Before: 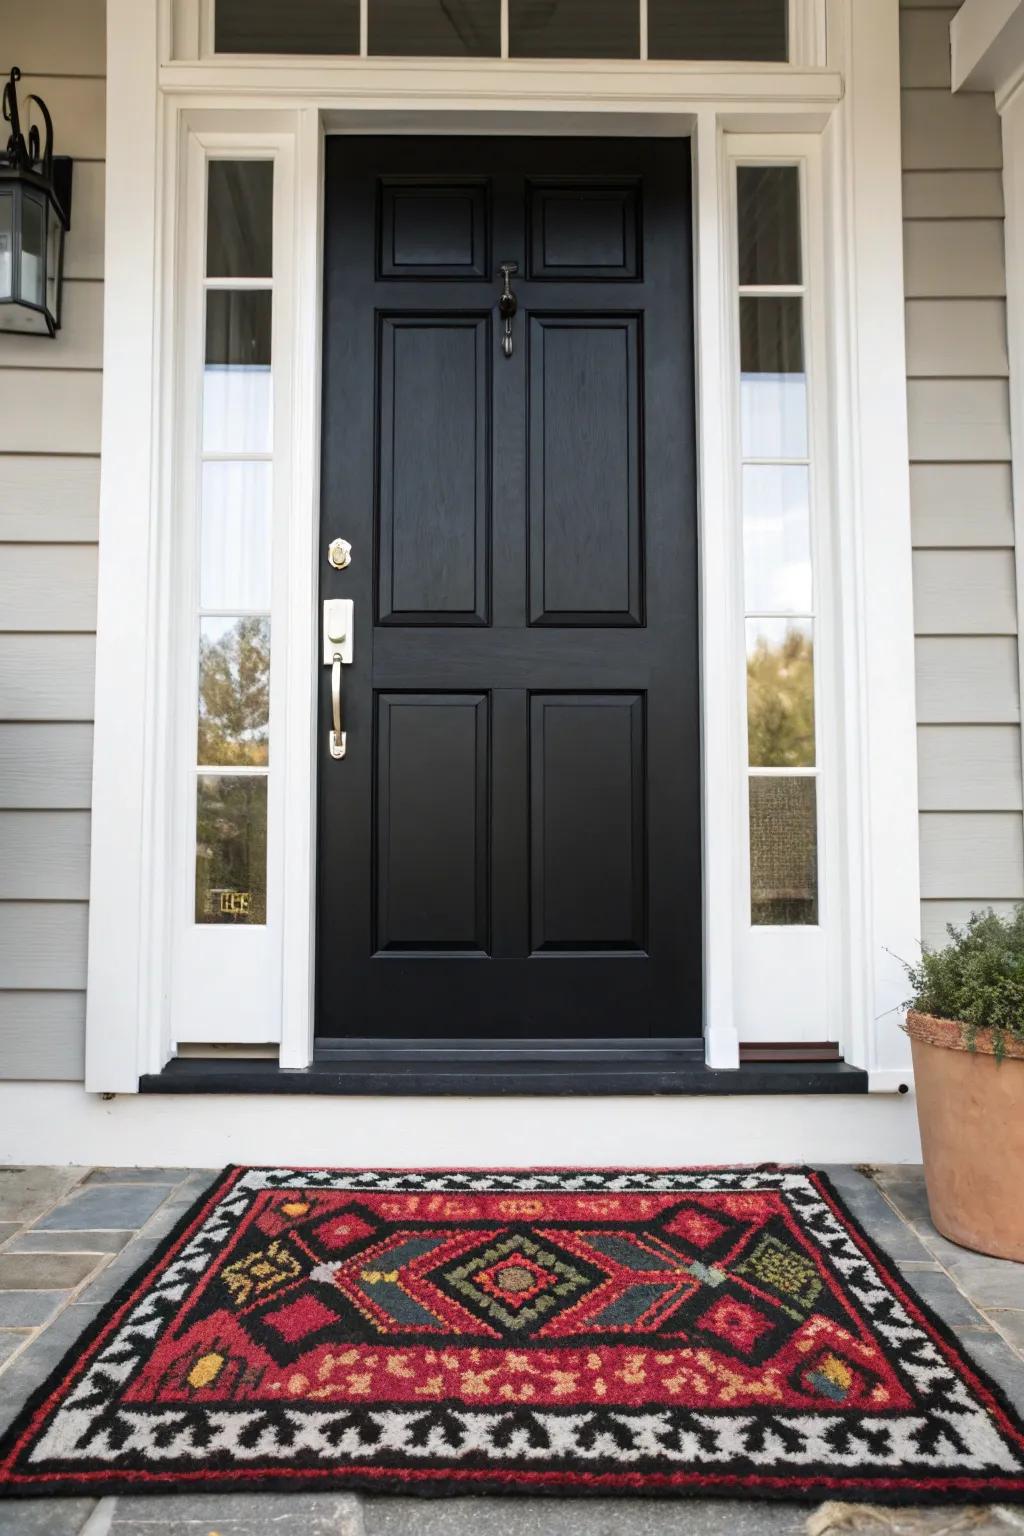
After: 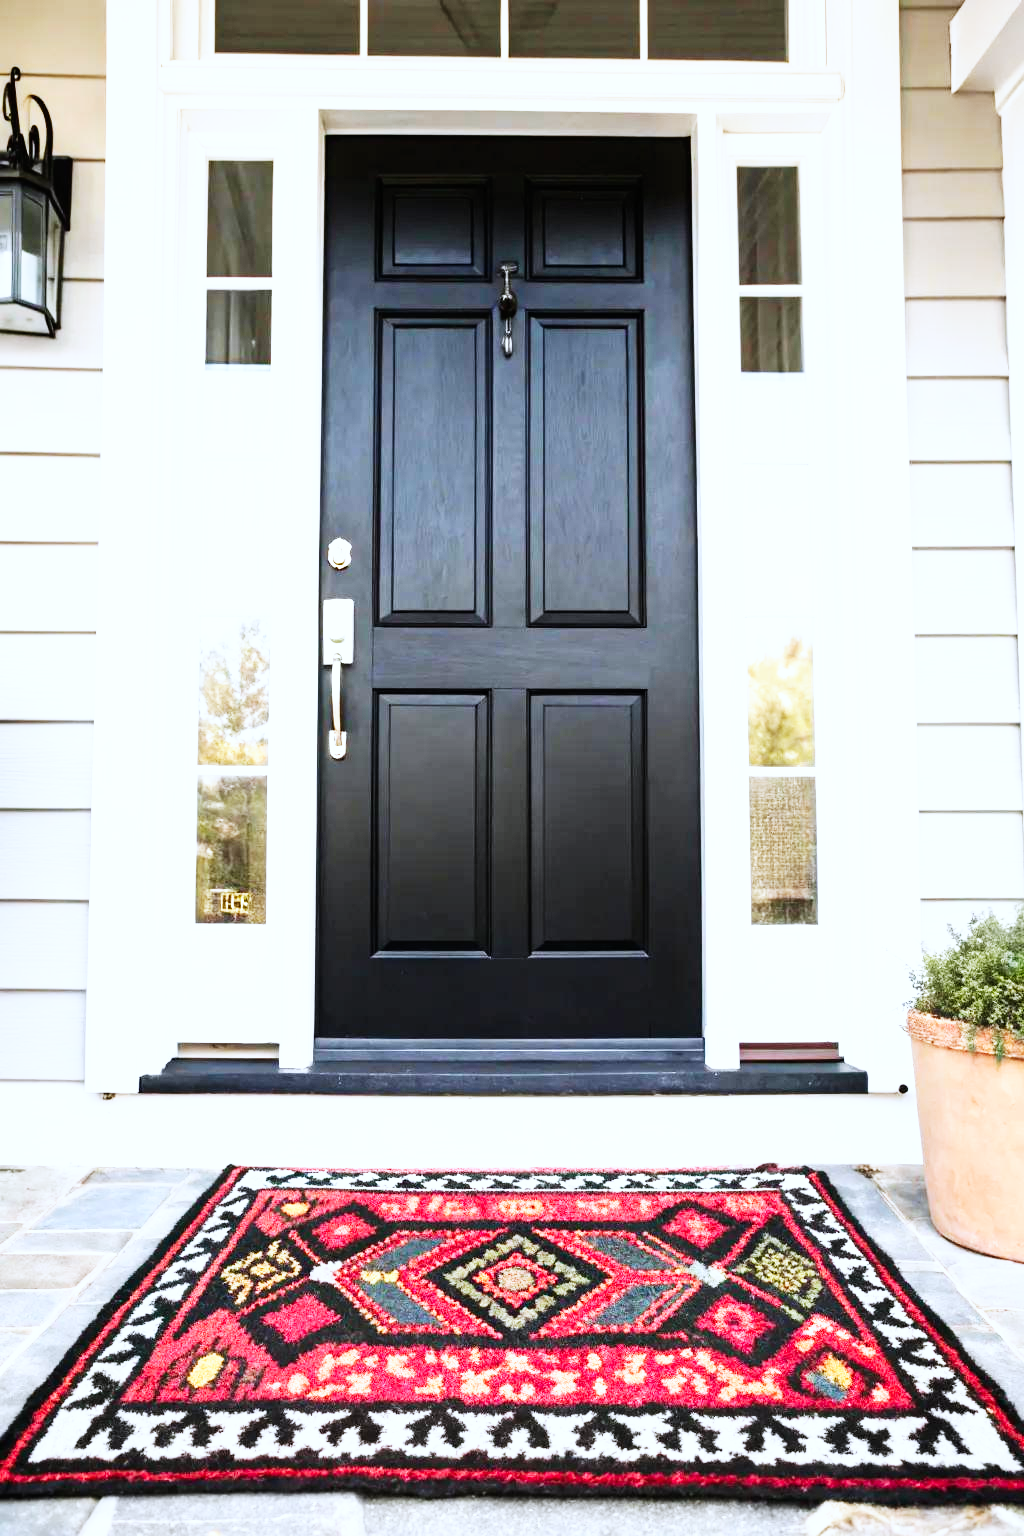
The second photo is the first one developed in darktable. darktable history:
base curve: curves: ch0 [(0, 0) (0.007, 0.004) (0.027, 0.03) (0.046, 0.07) (0.207, 0.54) (0.442, 0.872) (0.673, 0.972) (1, 1)], preserve colors none
color correction: highlights a* -0.825, highlights b* -8.2
exposure: exposure 0.559 EV, compensate exposure bias true, compensate highlight preservation false
